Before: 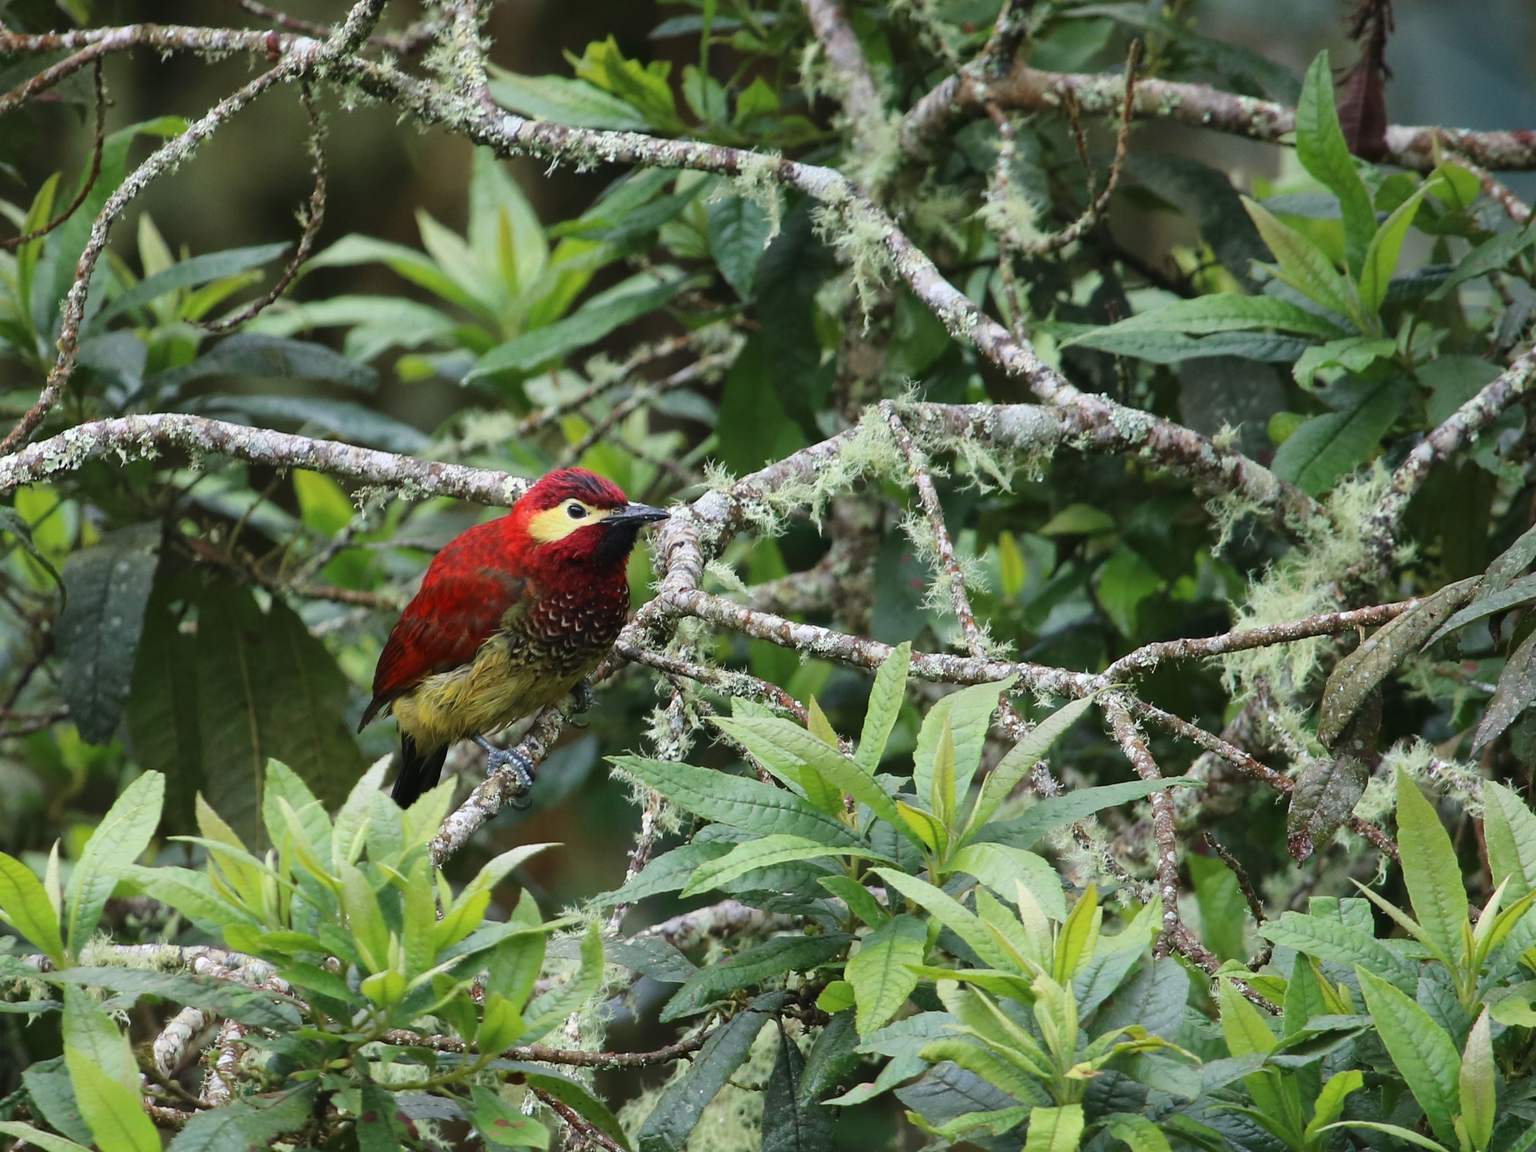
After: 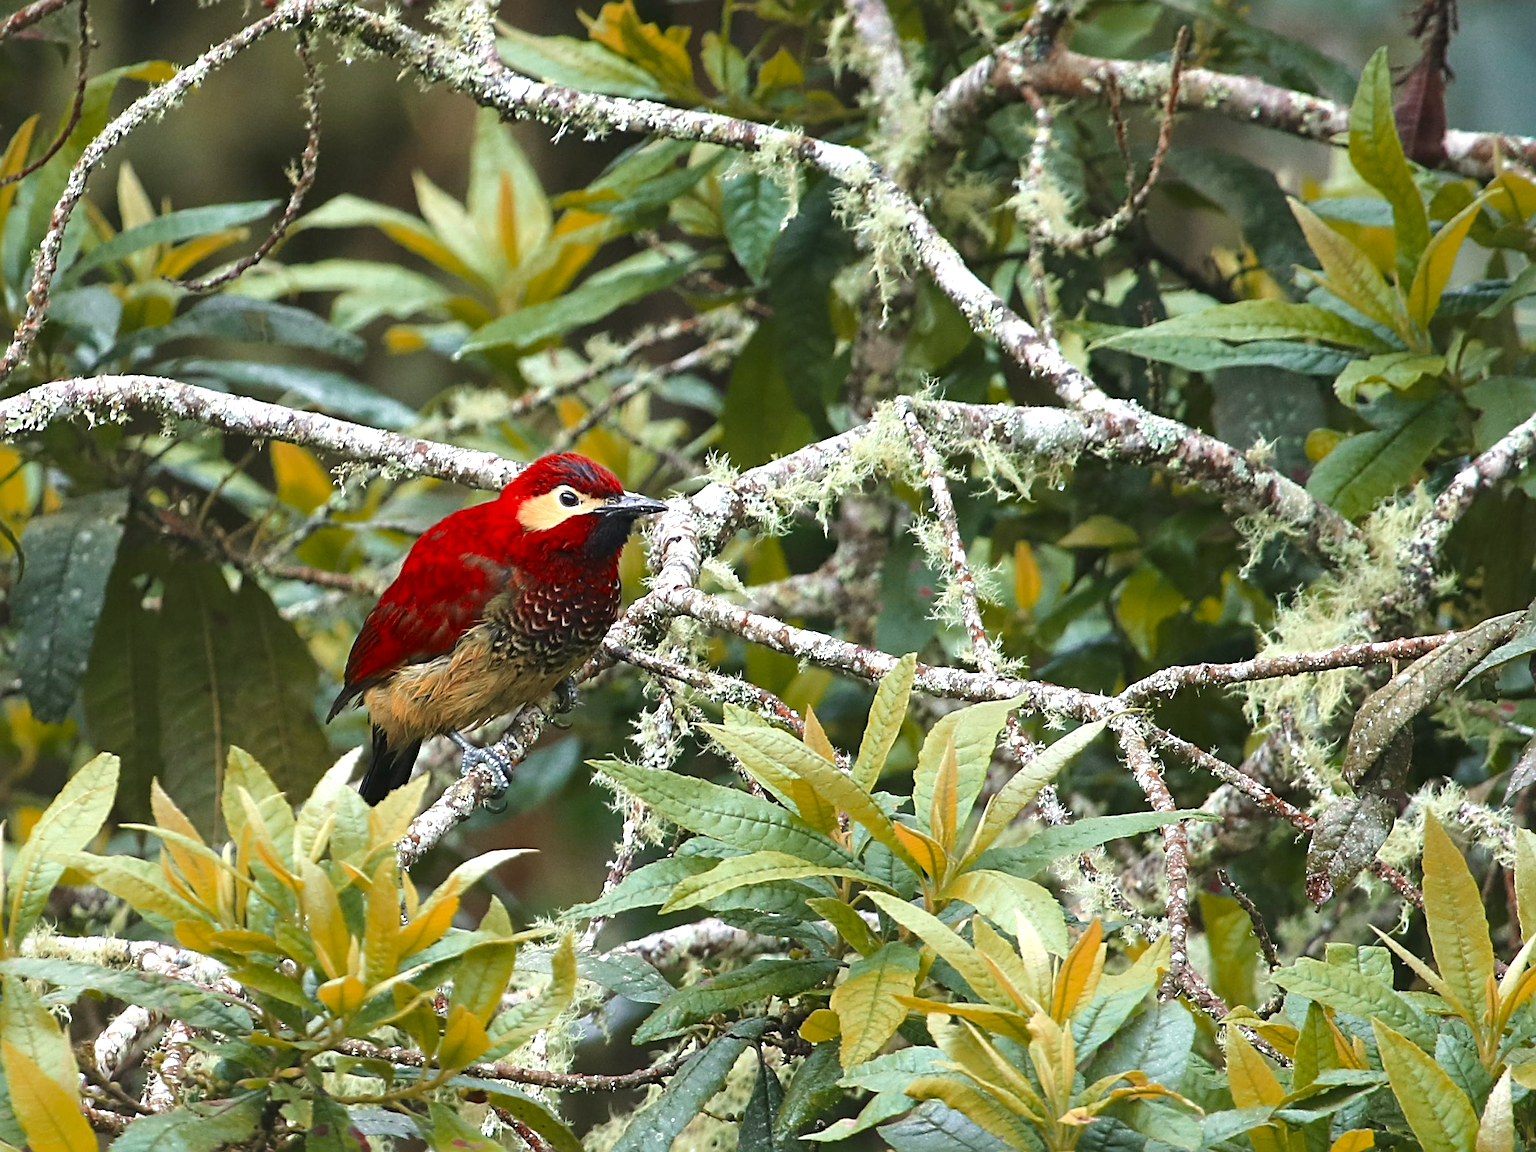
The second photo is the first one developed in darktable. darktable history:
sharpen: radius 3.968
crop and rotate: angle -2.62°
exposure: exposure 0.944 EV, compensate exposure bias true, compensate highlight preservation false
color zones: curves: ch0 [(0, 0.299) (0.25, 0.383) (0.456, 0.352) (0.736, 0.571)]; ch1 [(0, 0.63) (0.151, 0.568) (0.254, 0.416) (0.47, 0.558) (0.732, 0.37) (0.909, 0.492)]; ch2 [(0.004, 0.604) (0.158, 0.443) (0.257, 0.403) (0.761, 0.468)]
